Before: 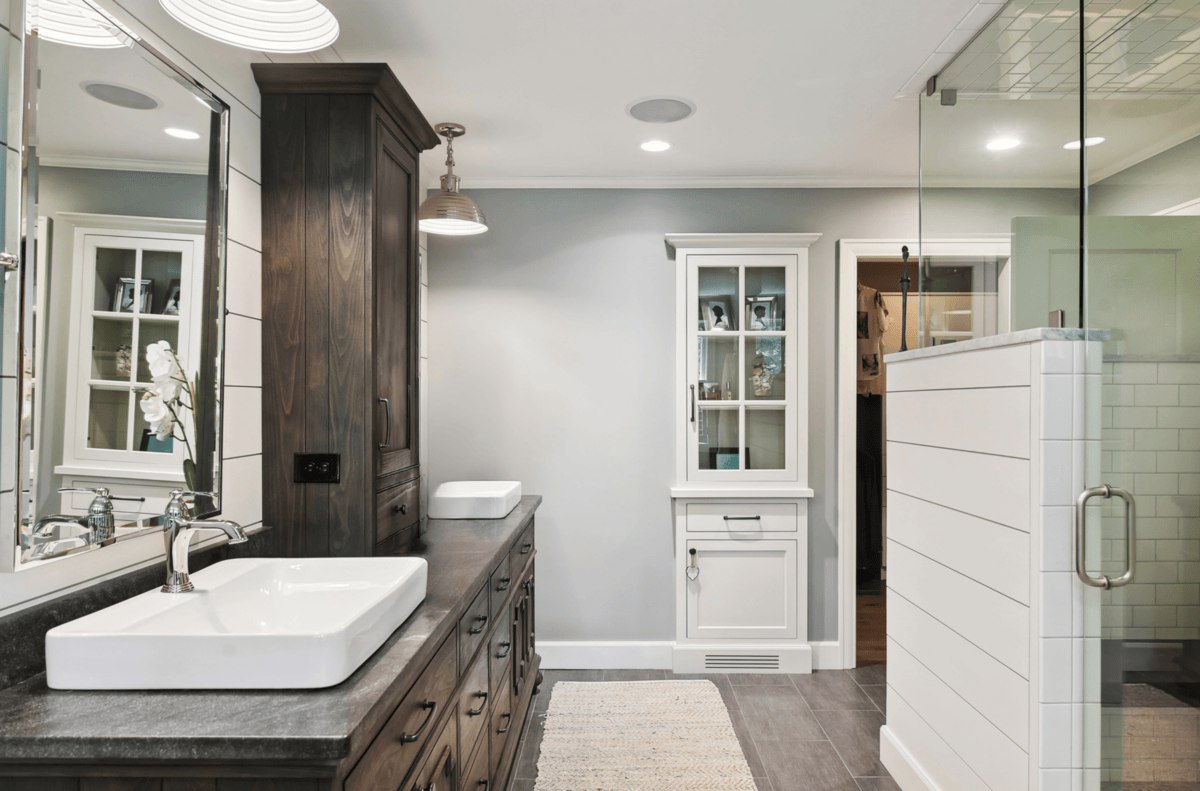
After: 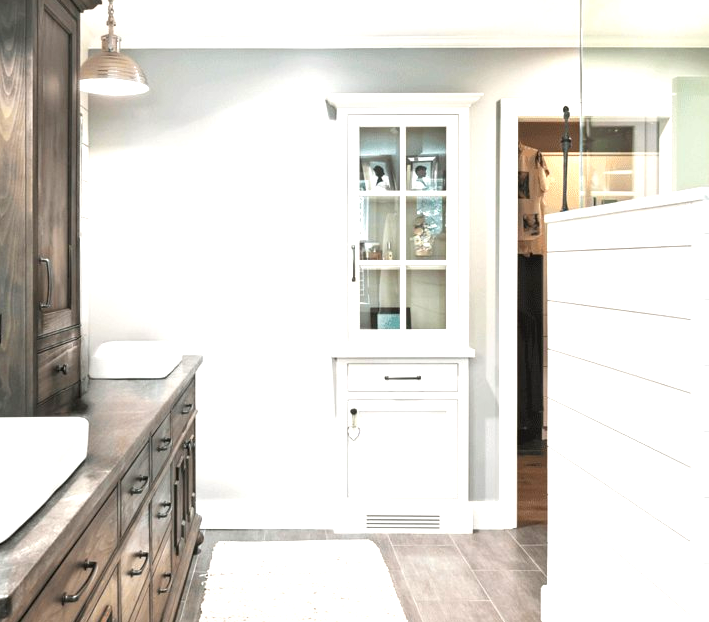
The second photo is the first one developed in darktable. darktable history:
crop and rotate: left 28.256%, top 17.734%, right 12.656%, bottom 3.573%
exposure: exposure 1.223 EV, compensate highlight preservation false
